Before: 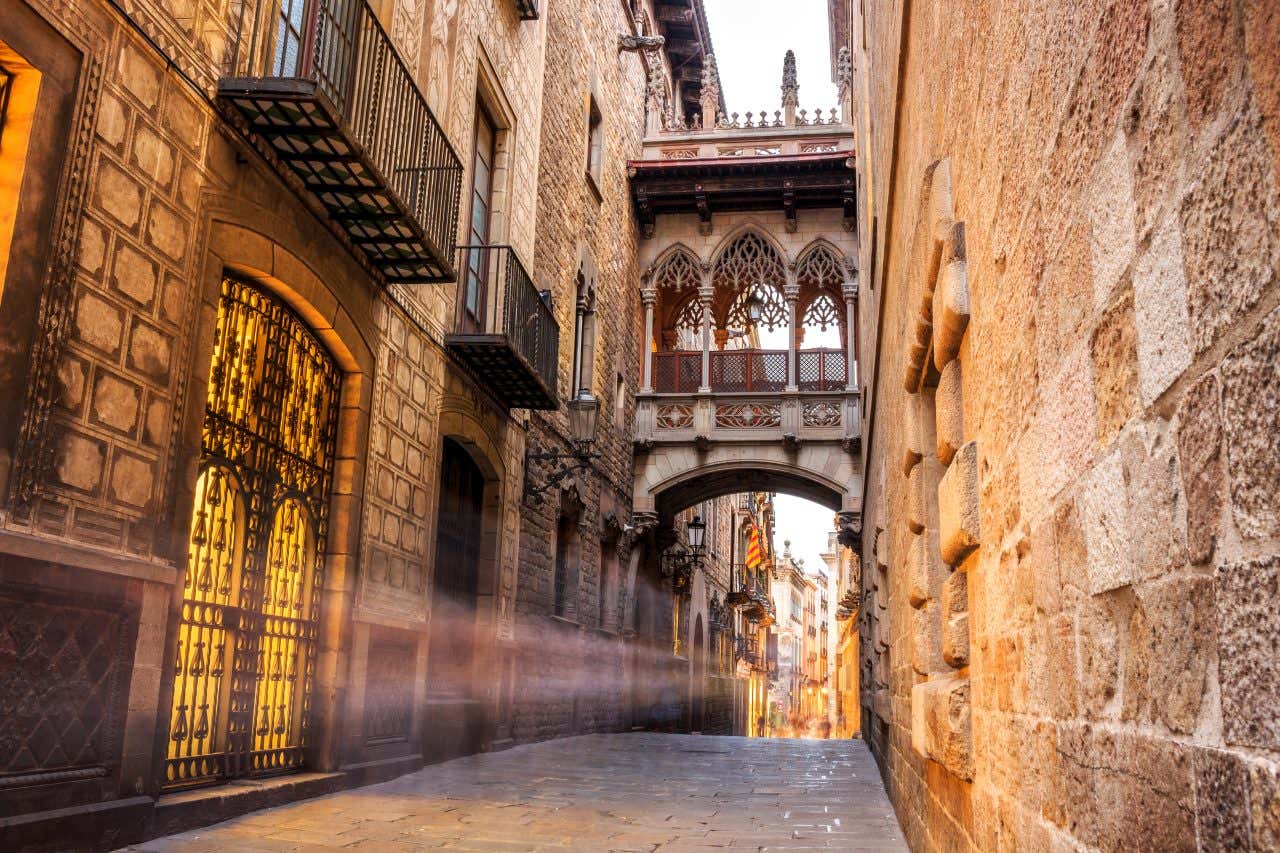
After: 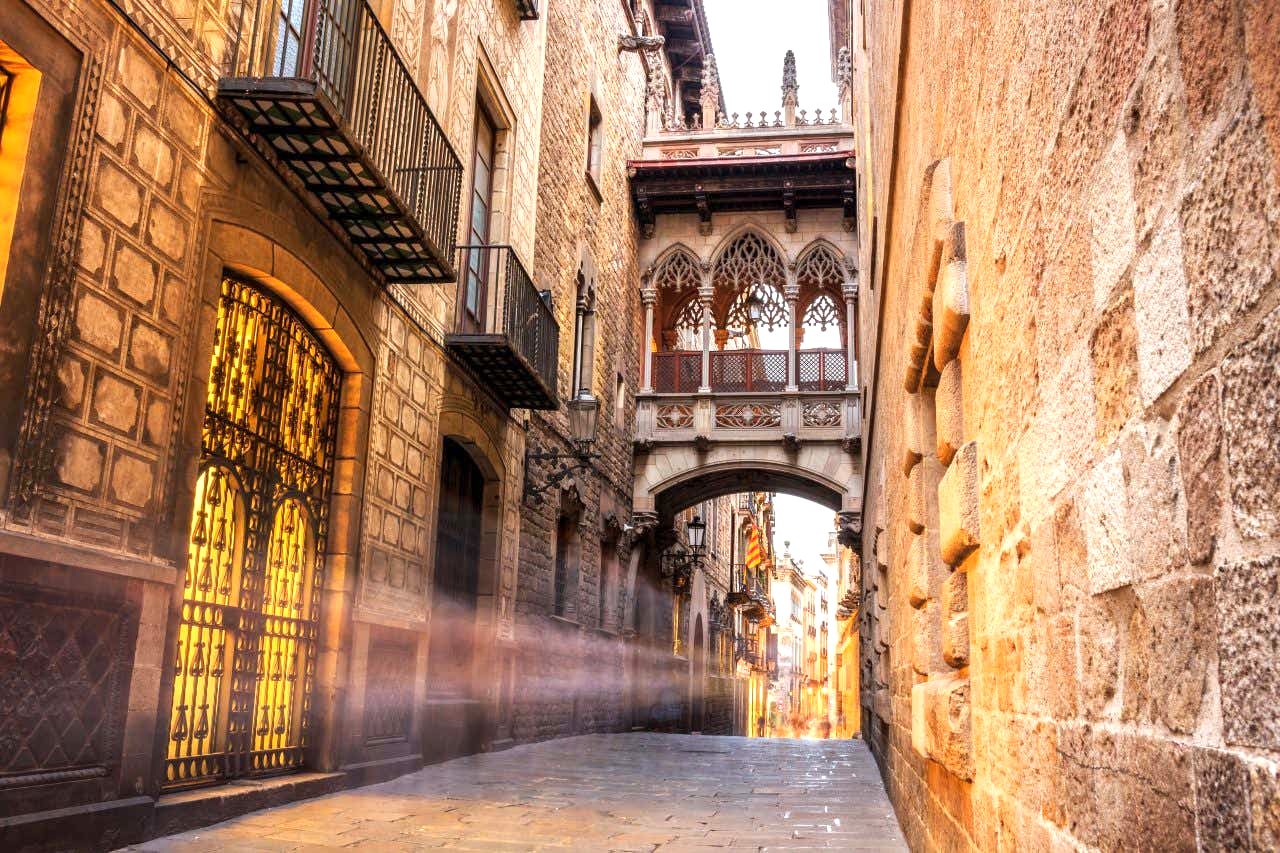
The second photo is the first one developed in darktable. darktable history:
exposure: exposure 0.514 EV, compensate exposure bias true, compensate highlight preservation false
